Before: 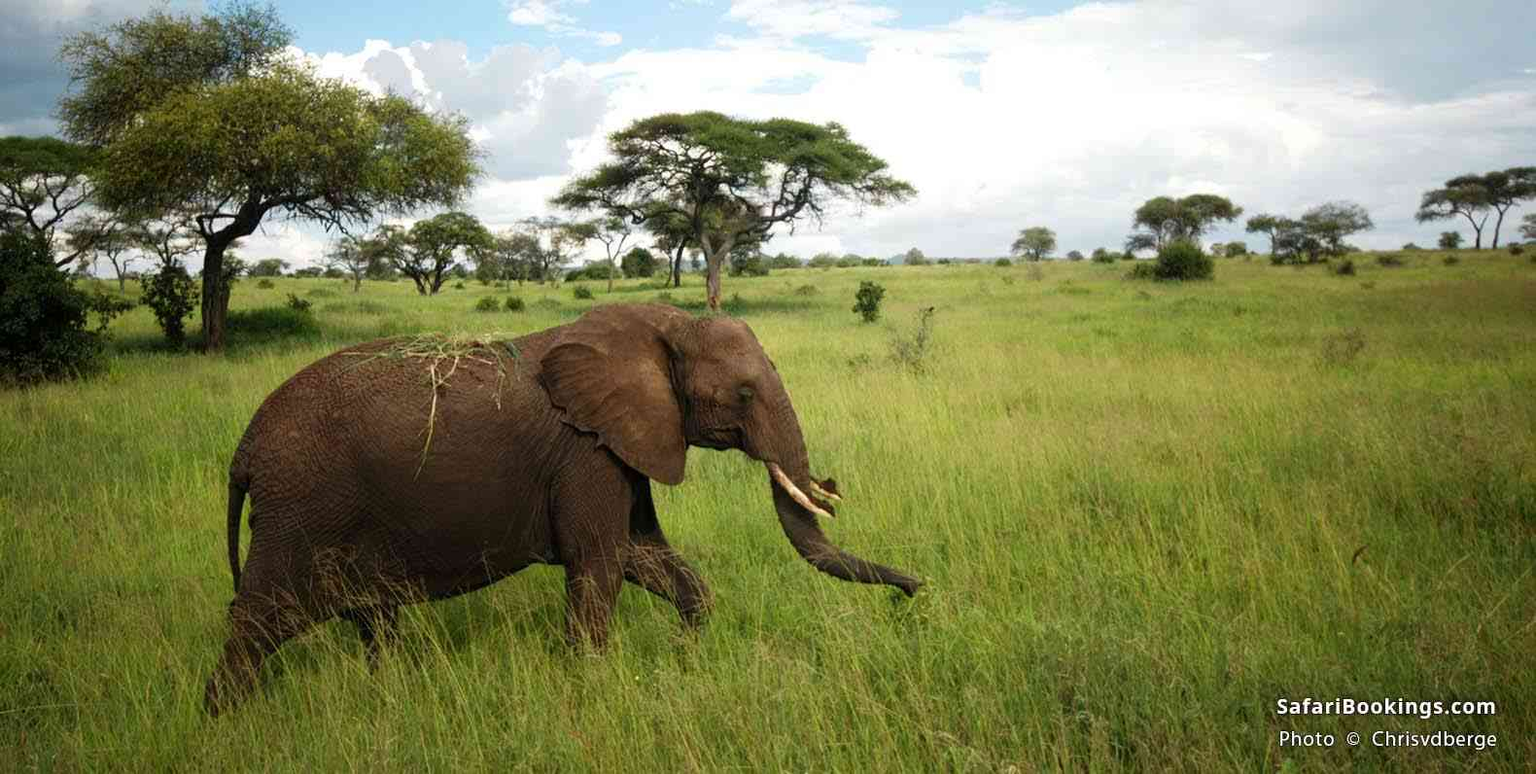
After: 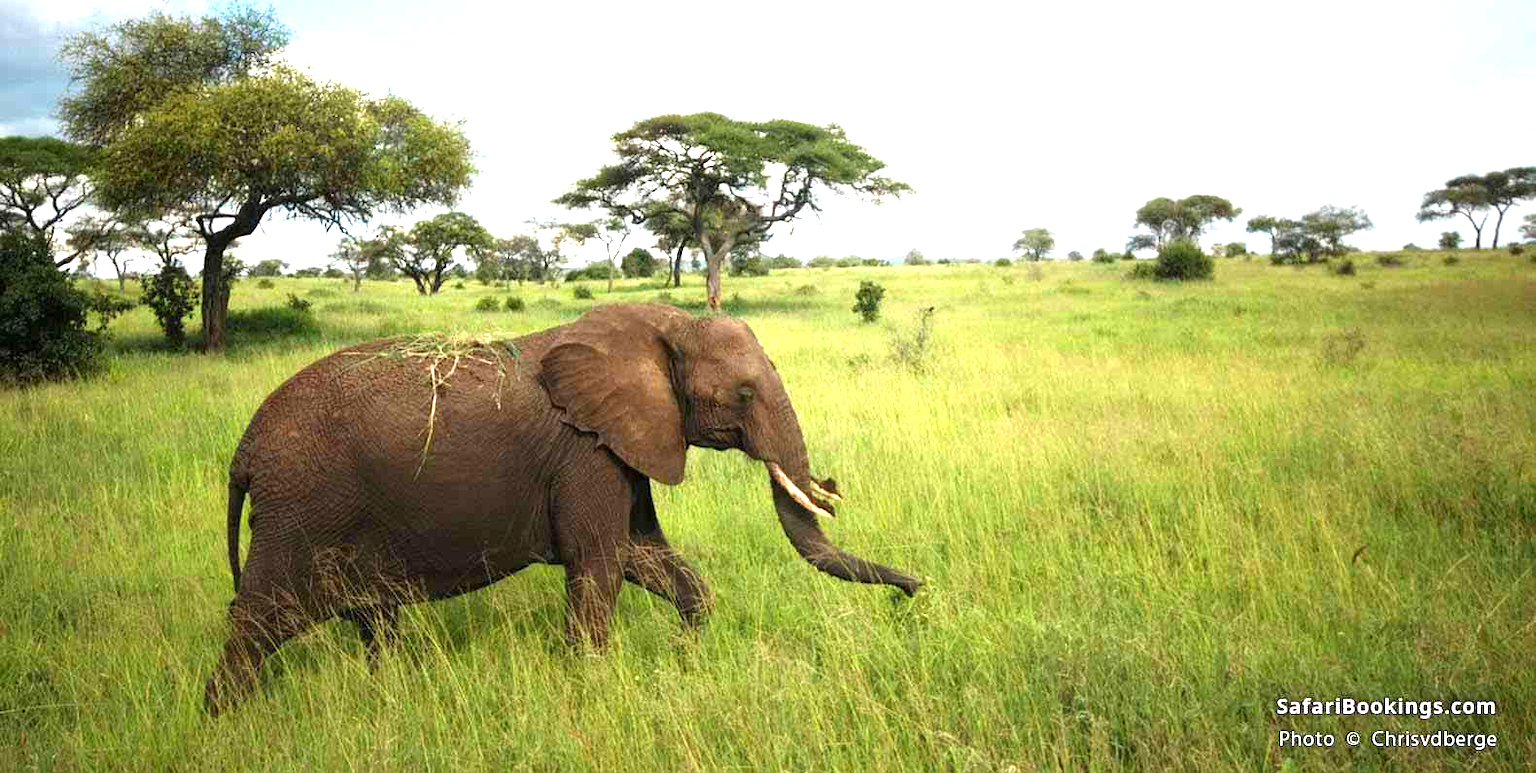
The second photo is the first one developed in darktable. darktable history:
exposure: black level correction 0, exposure 1.171 EV, compensate highlight preservation false
